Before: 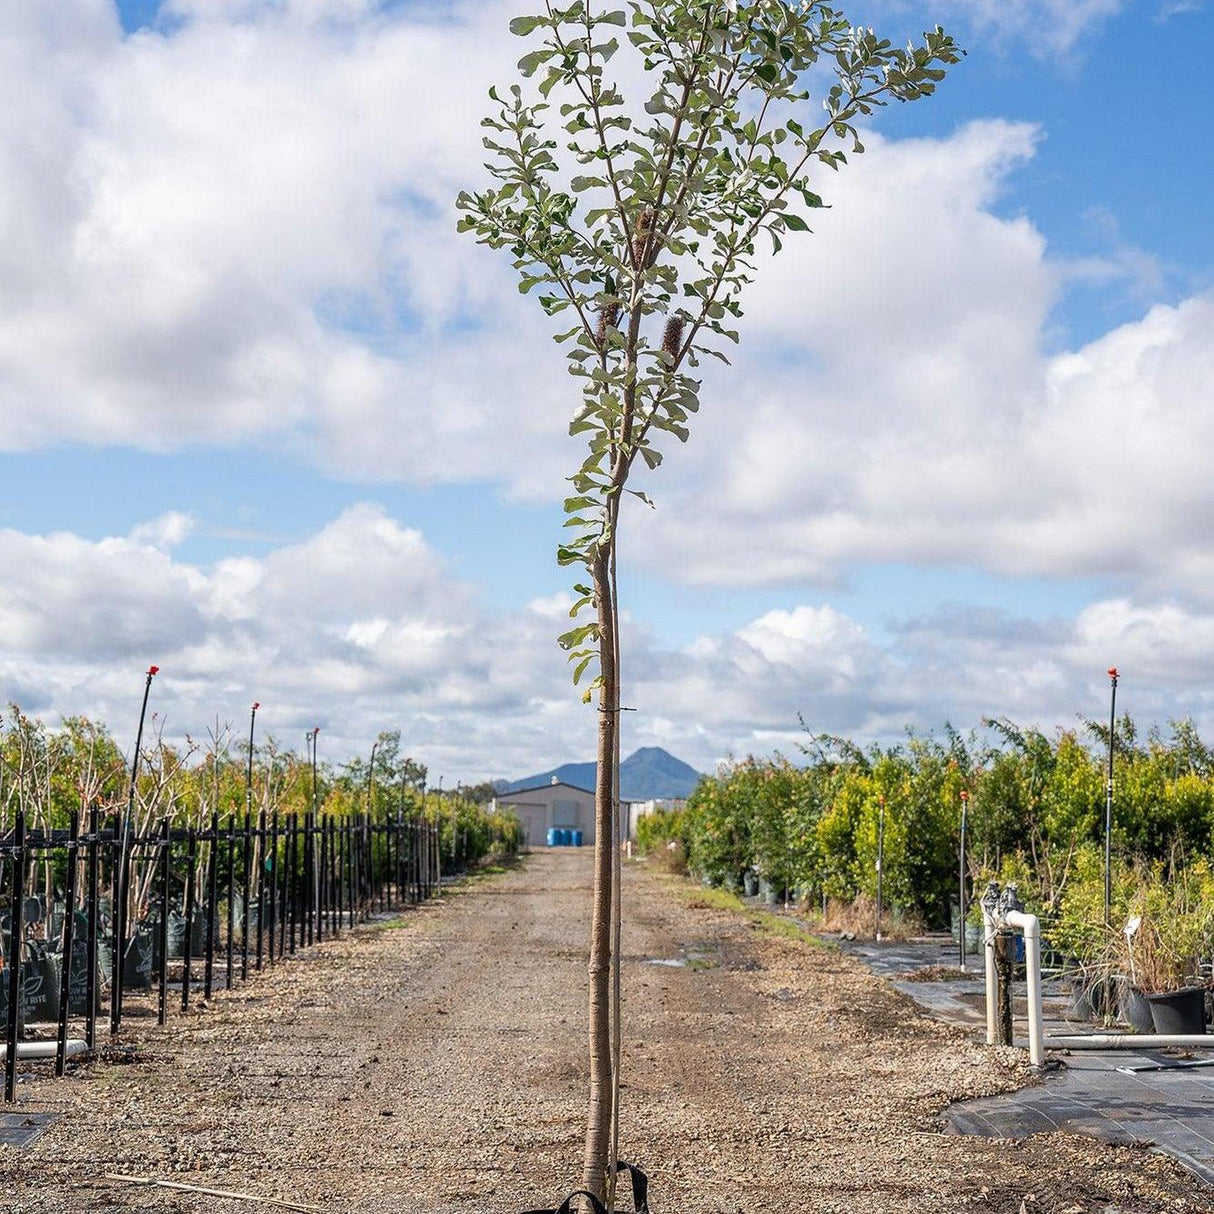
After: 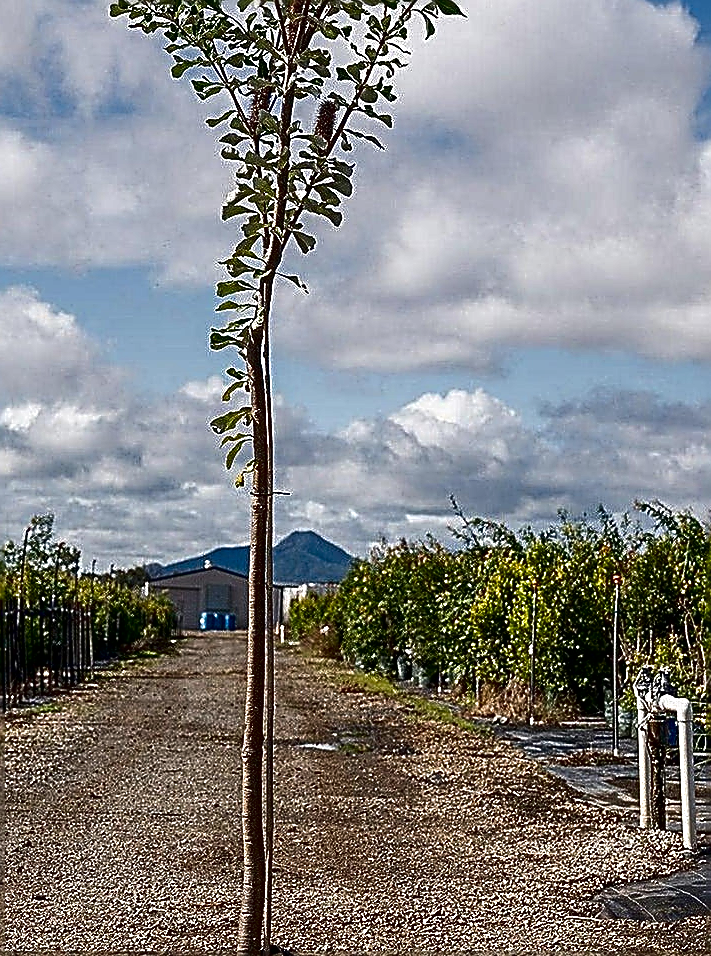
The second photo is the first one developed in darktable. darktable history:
contrast brightness saturation: brightness -0.536
crop and rotate: left 28.677%, top 17.805%, right 12.677%, bottom 3.415%
sharpen: amount 1.859
